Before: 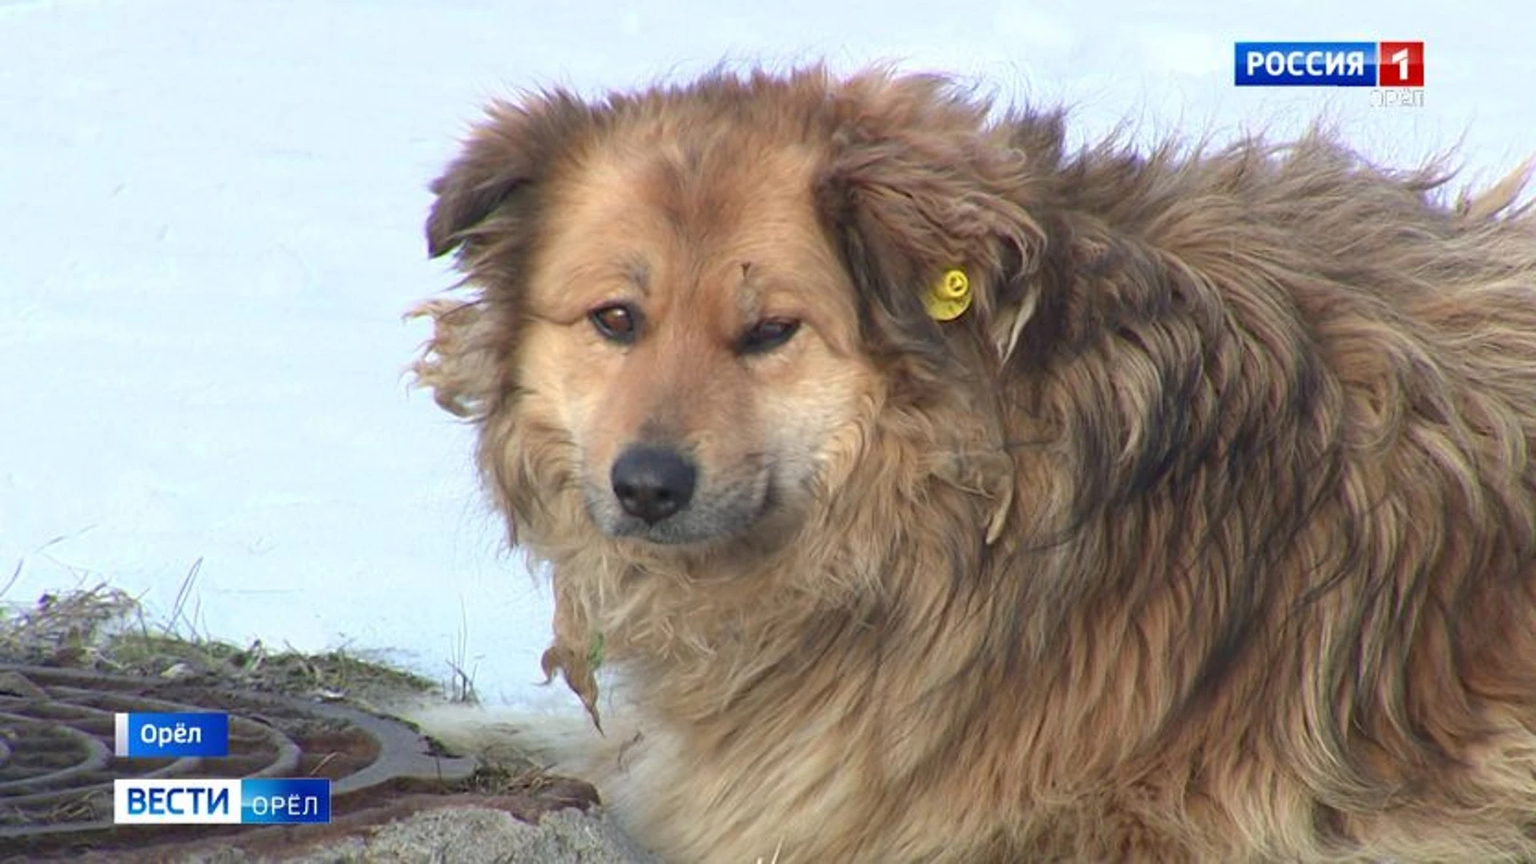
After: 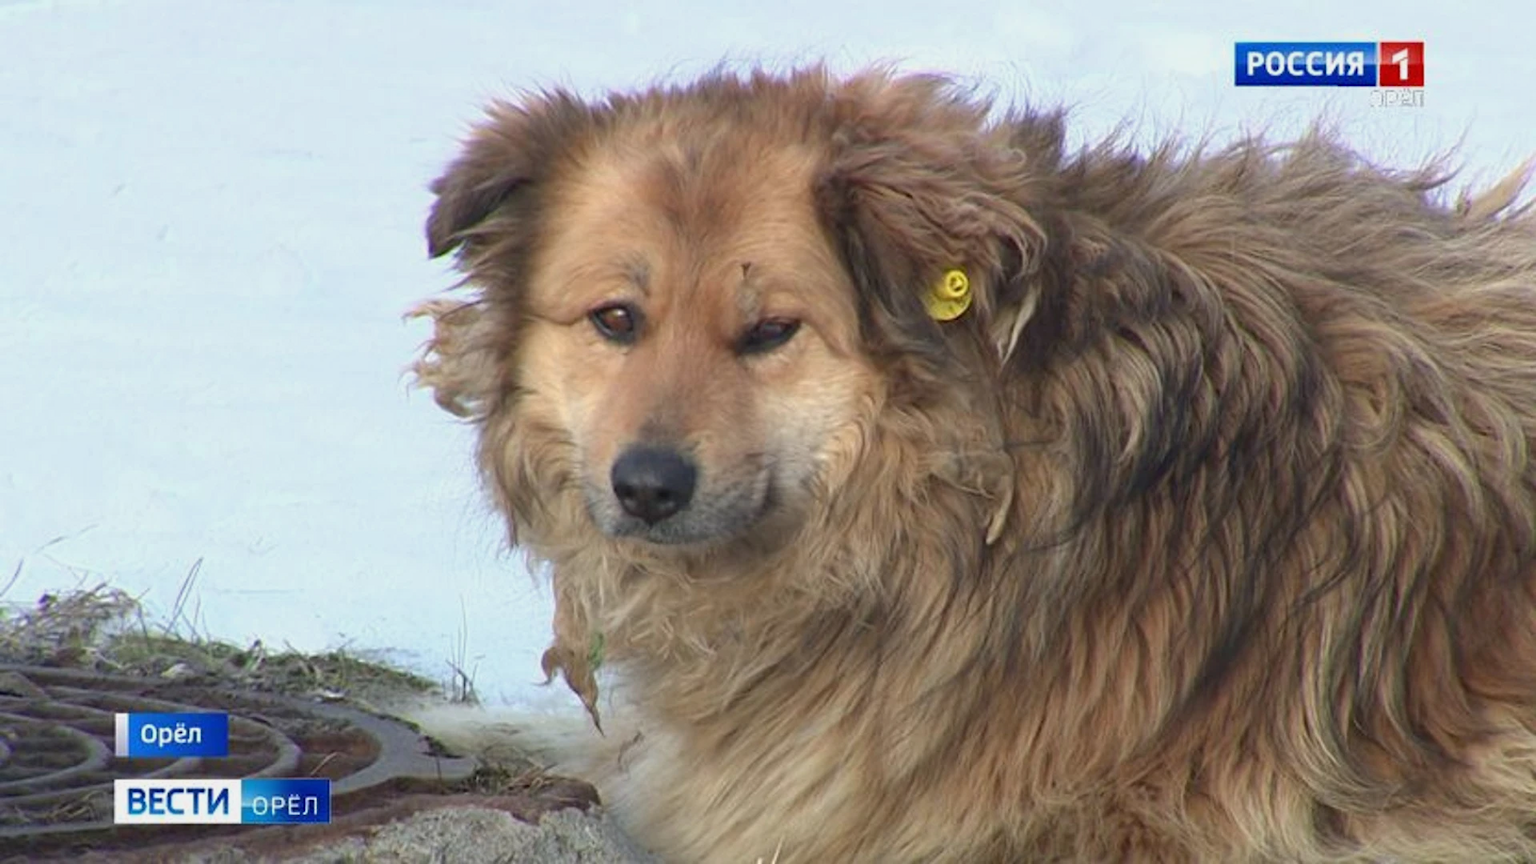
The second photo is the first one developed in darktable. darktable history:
exposure: exposure -0.185 EV, compensate highlight preservation false
color calibration: illuminant same as pipeline (D50), adaptation XYZ, x 0.346, y 0.359, temperature 5023.15 K
